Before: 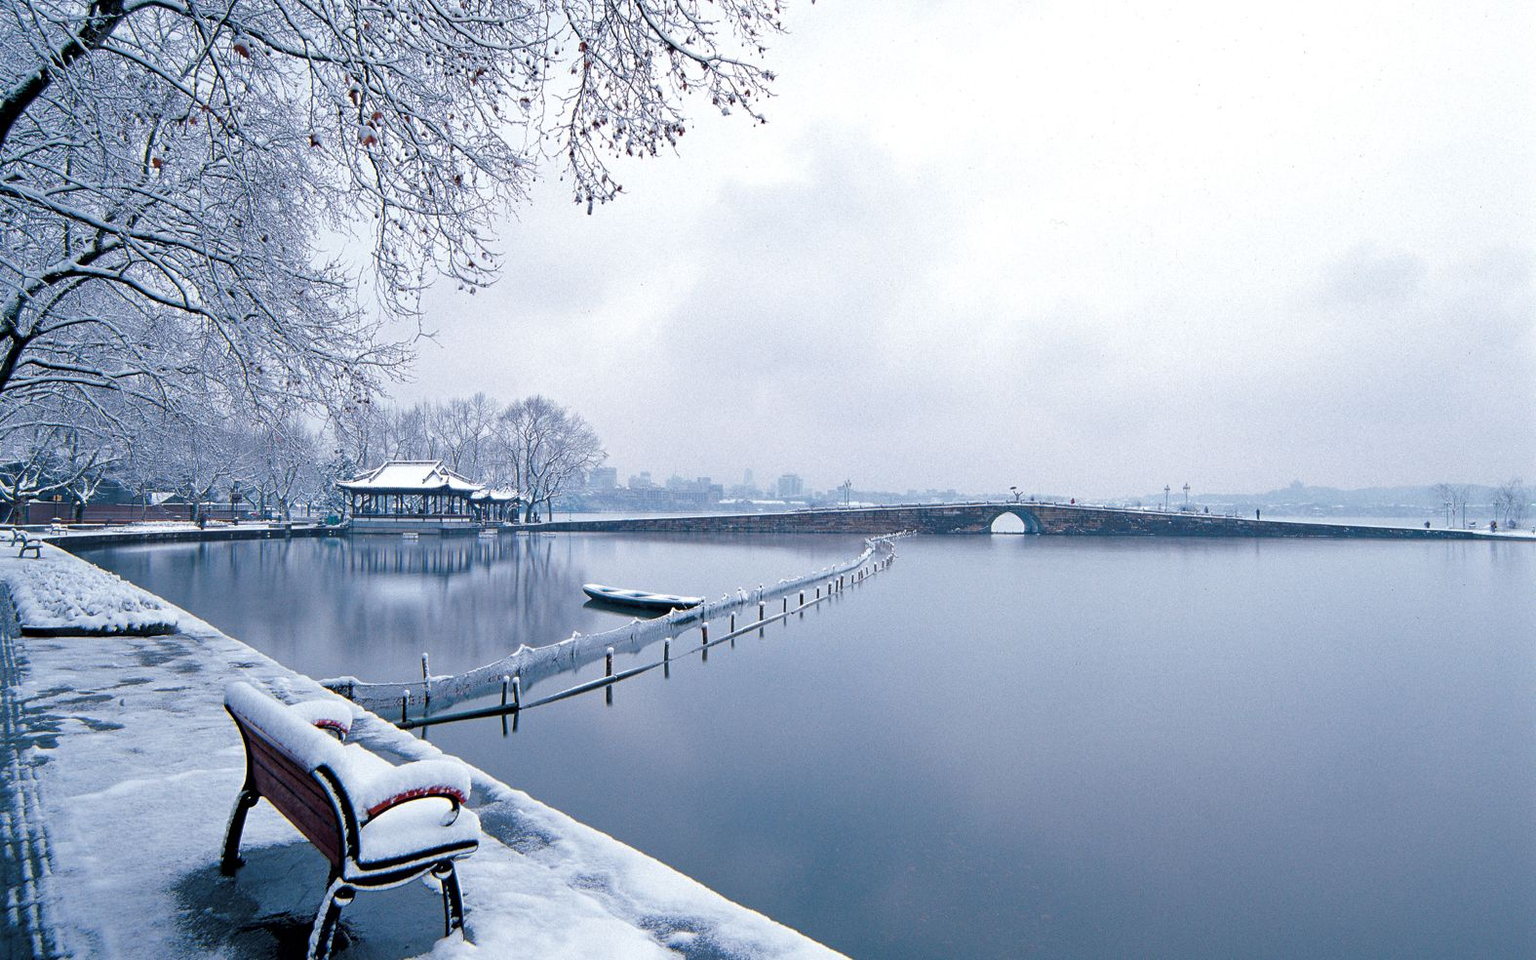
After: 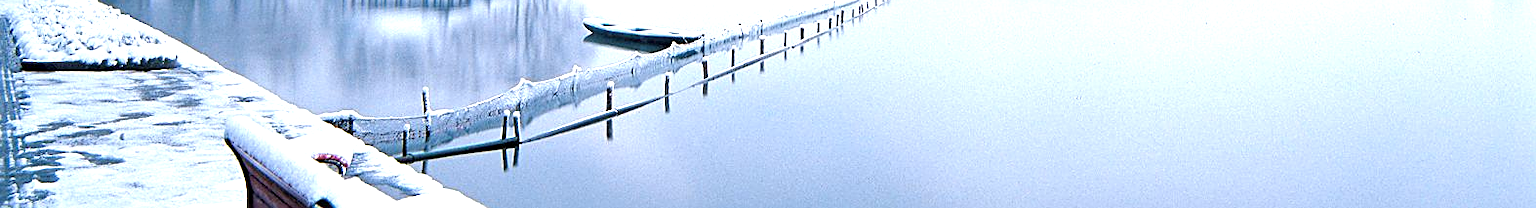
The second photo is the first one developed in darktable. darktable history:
exposure: black level correction 0, exposure 1.107 EV, compensate highlight preservation false
sharpen: on, module defaults
crop and rotate: top 58.953%, bottom 19.198%
